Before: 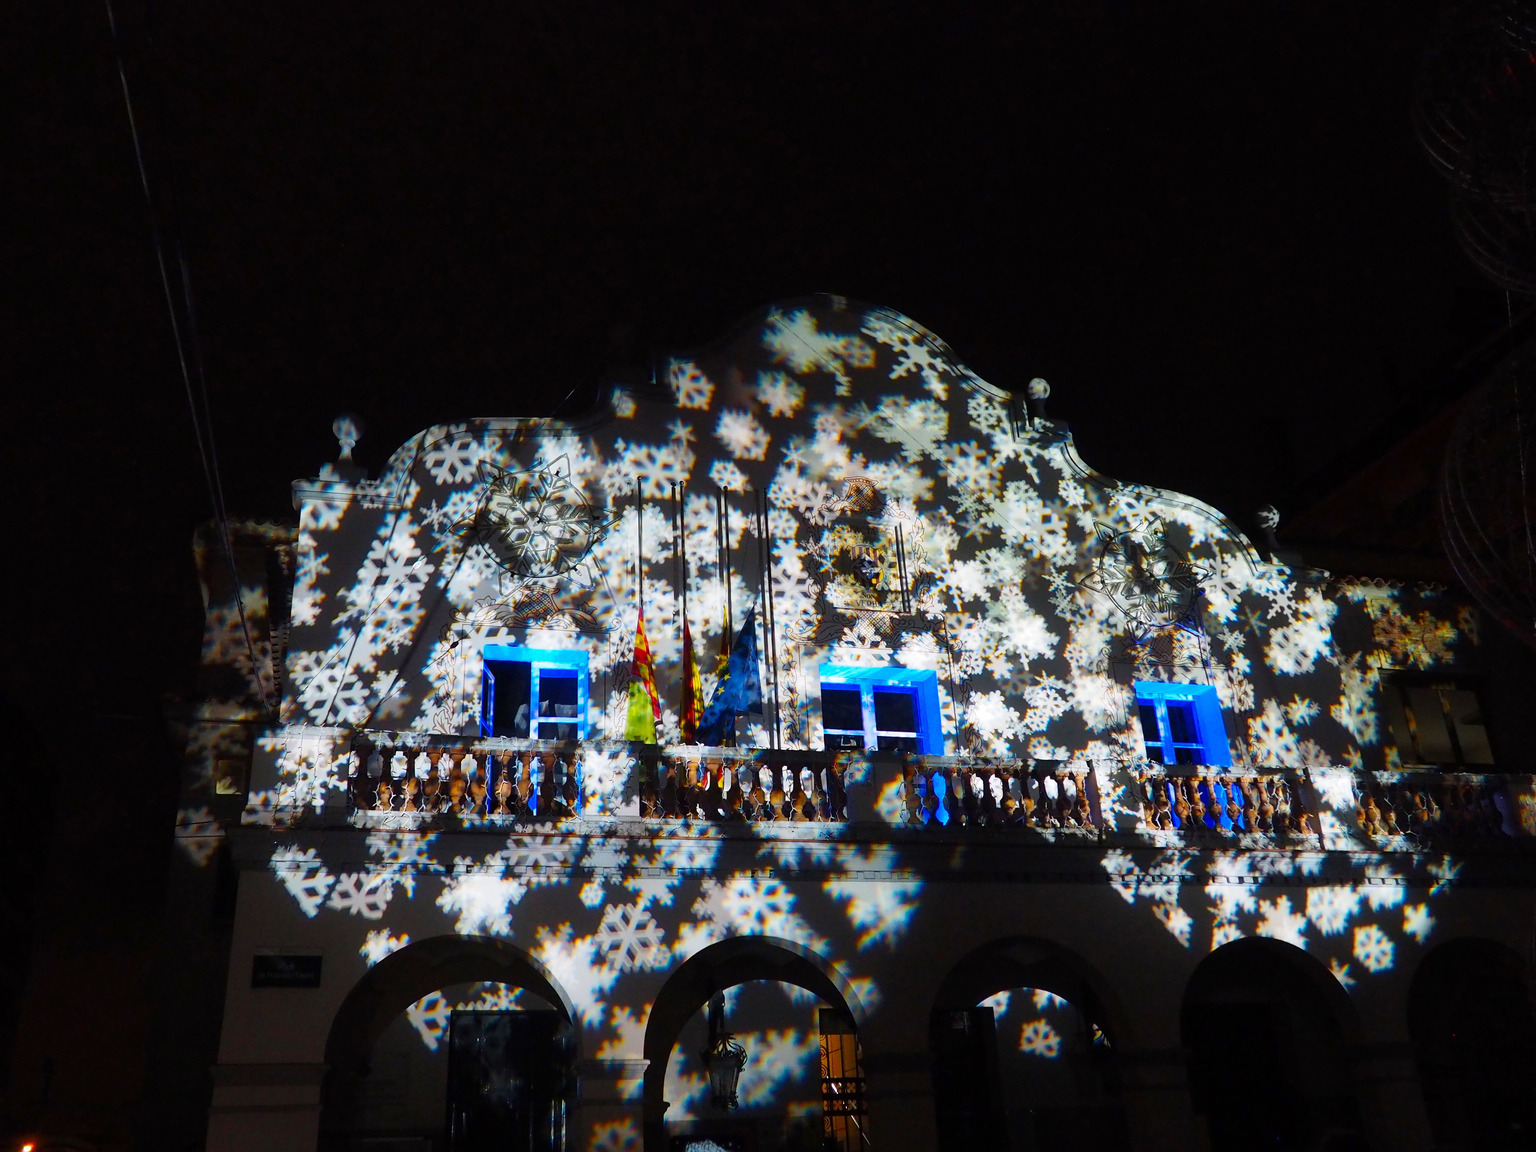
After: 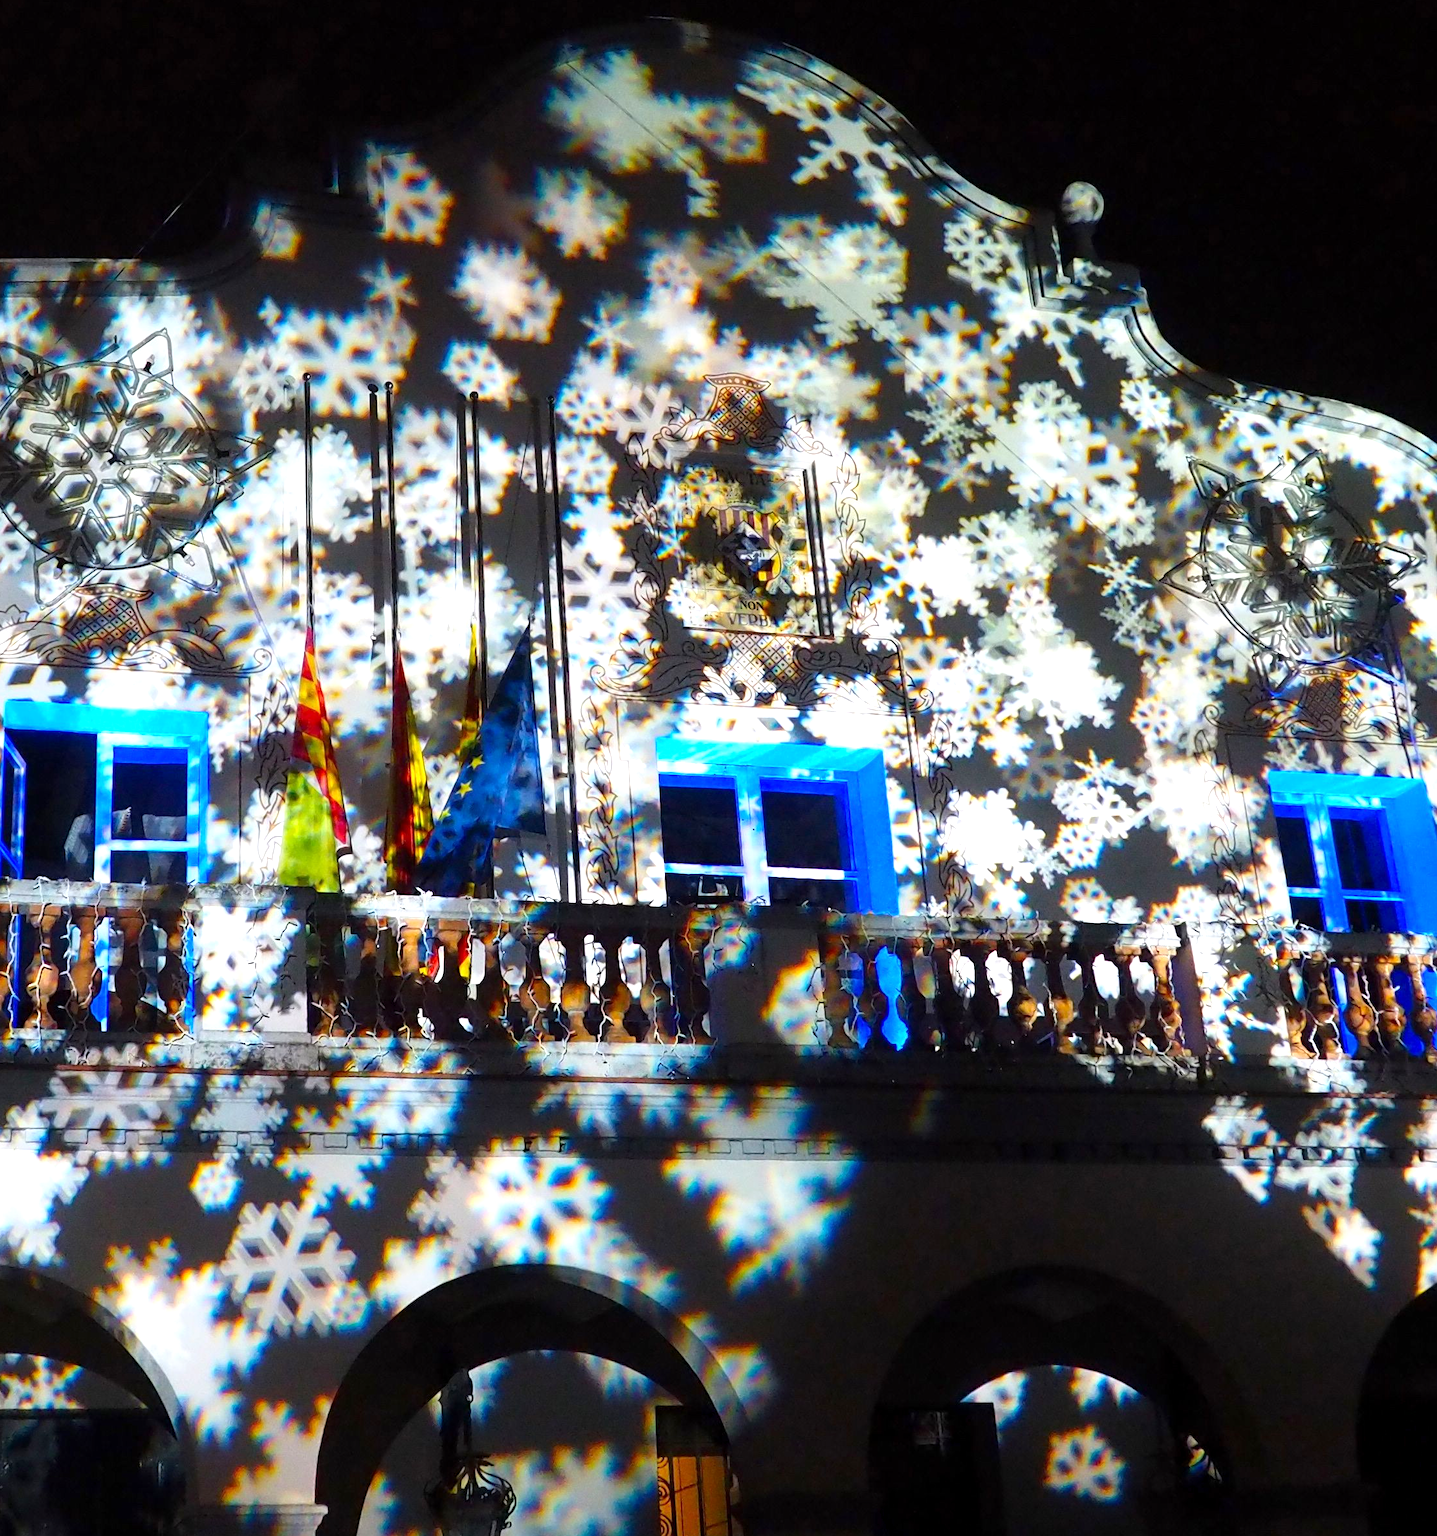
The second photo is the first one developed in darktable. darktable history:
exposure: black level correction 0.001, exposure 0.499 EV, compensate exposure bias true, compensate highlight preservation false
crop: left 31.343%, top 24.696%, right 20.438%, bottom 6.596%
